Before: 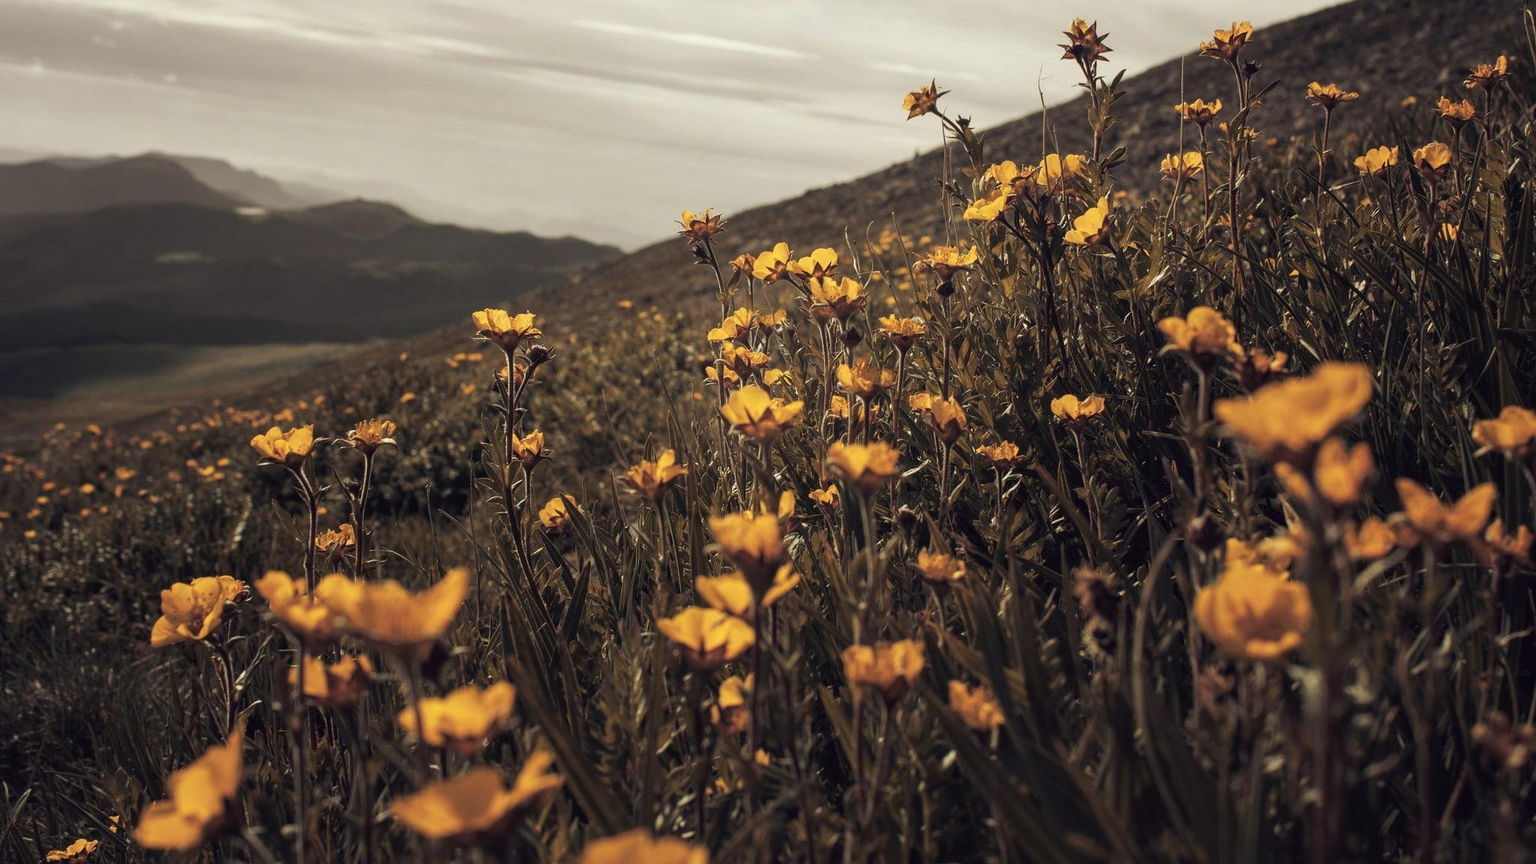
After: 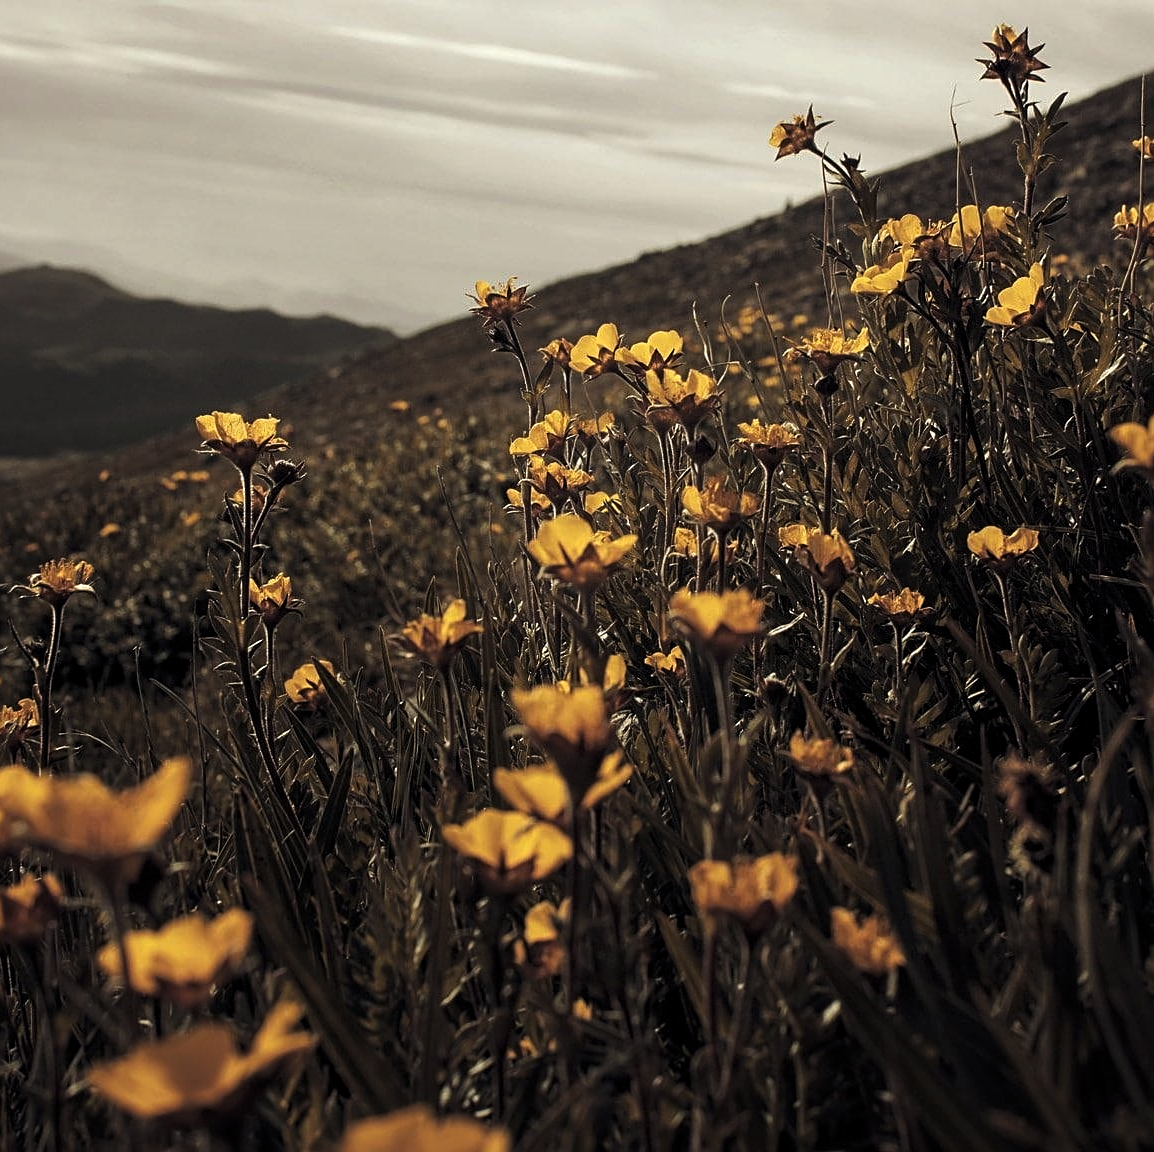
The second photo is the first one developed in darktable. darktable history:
sharpen: amount 0.496
crop: left 21.228%, right 22.377%
levels: levels [0.029, 0.545, 0.971]
